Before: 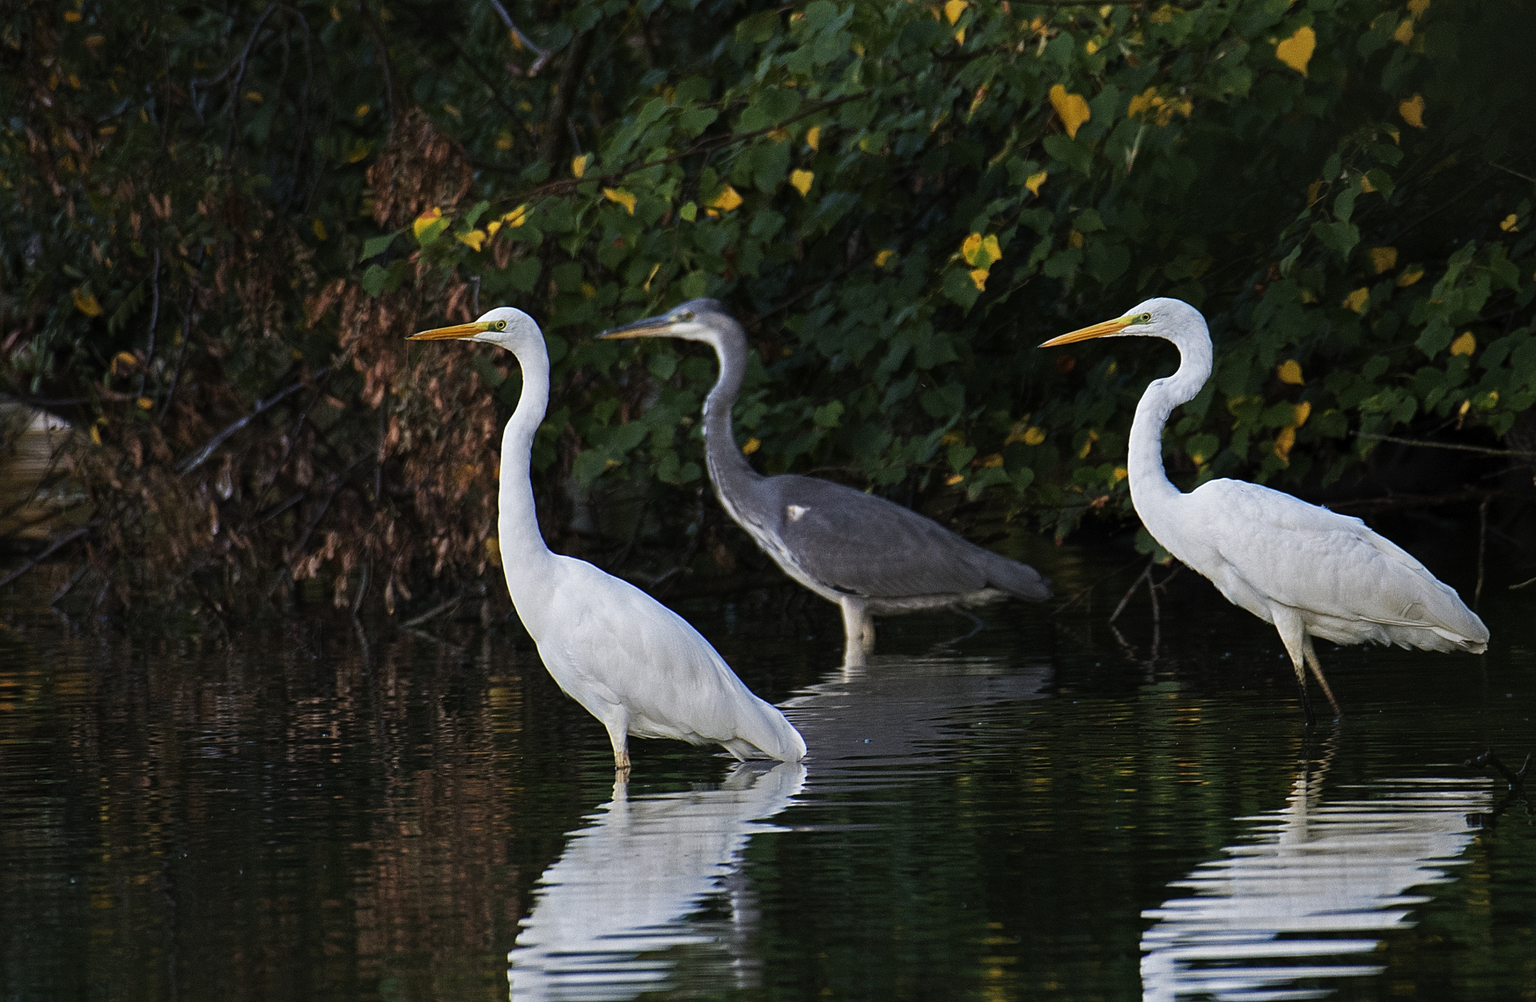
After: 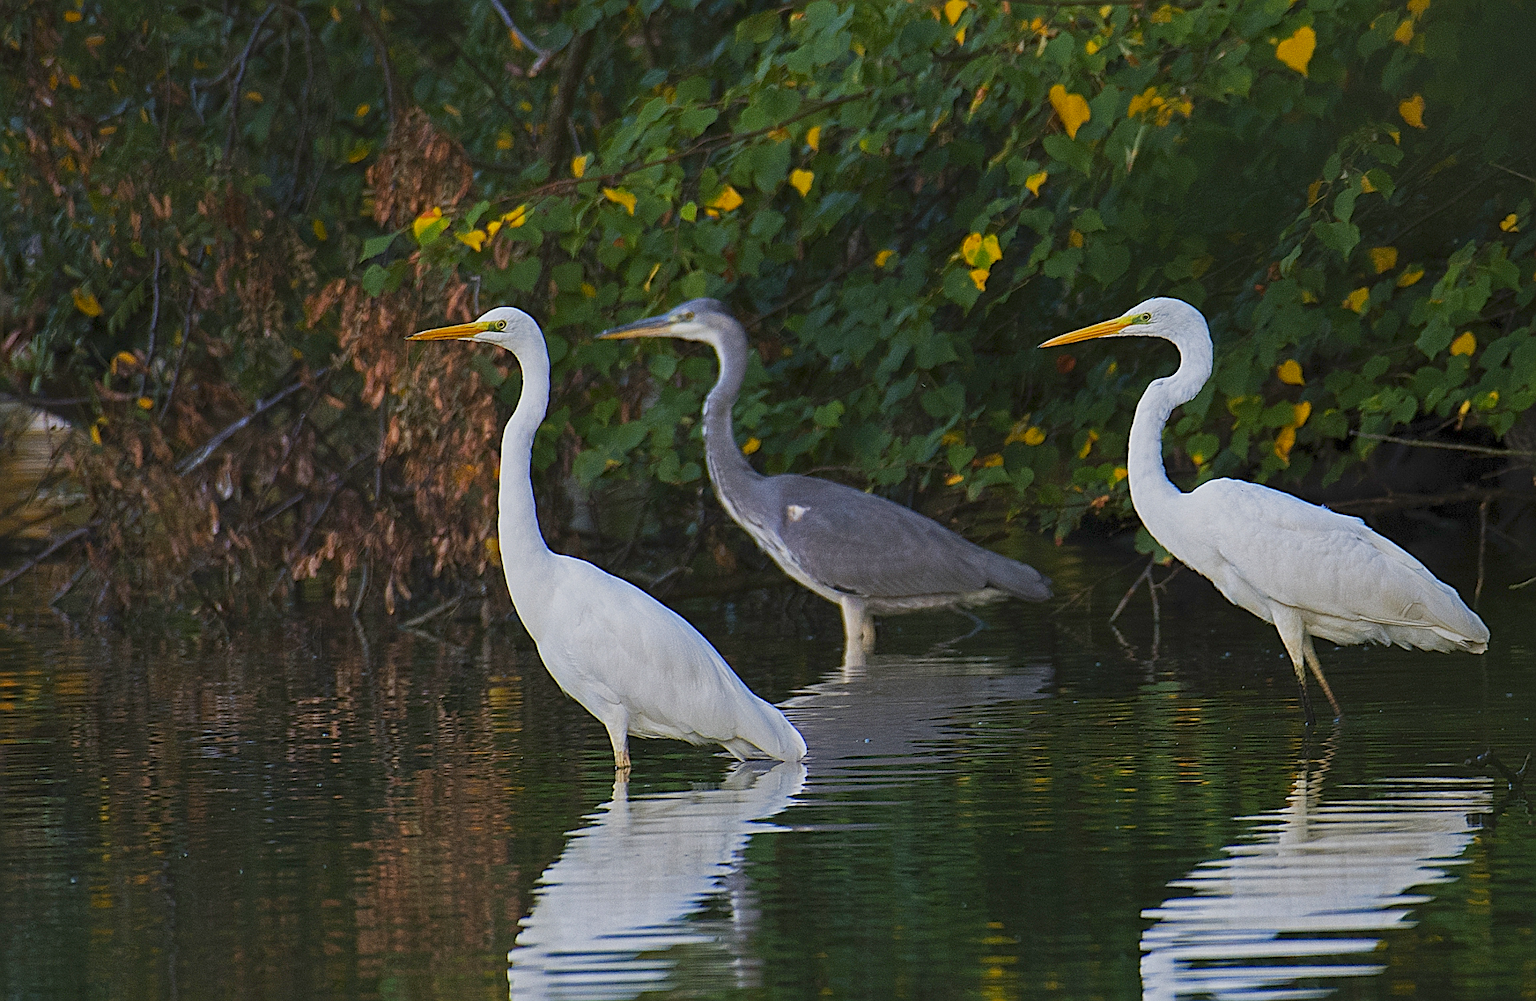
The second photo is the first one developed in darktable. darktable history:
color balance rgb: perceptual saturation grading › global saturation 25.137%, contrast -29.738%
exposure: exposure 0.407 EV, compensate highlight preservation false
sharpen: on, module defaults
